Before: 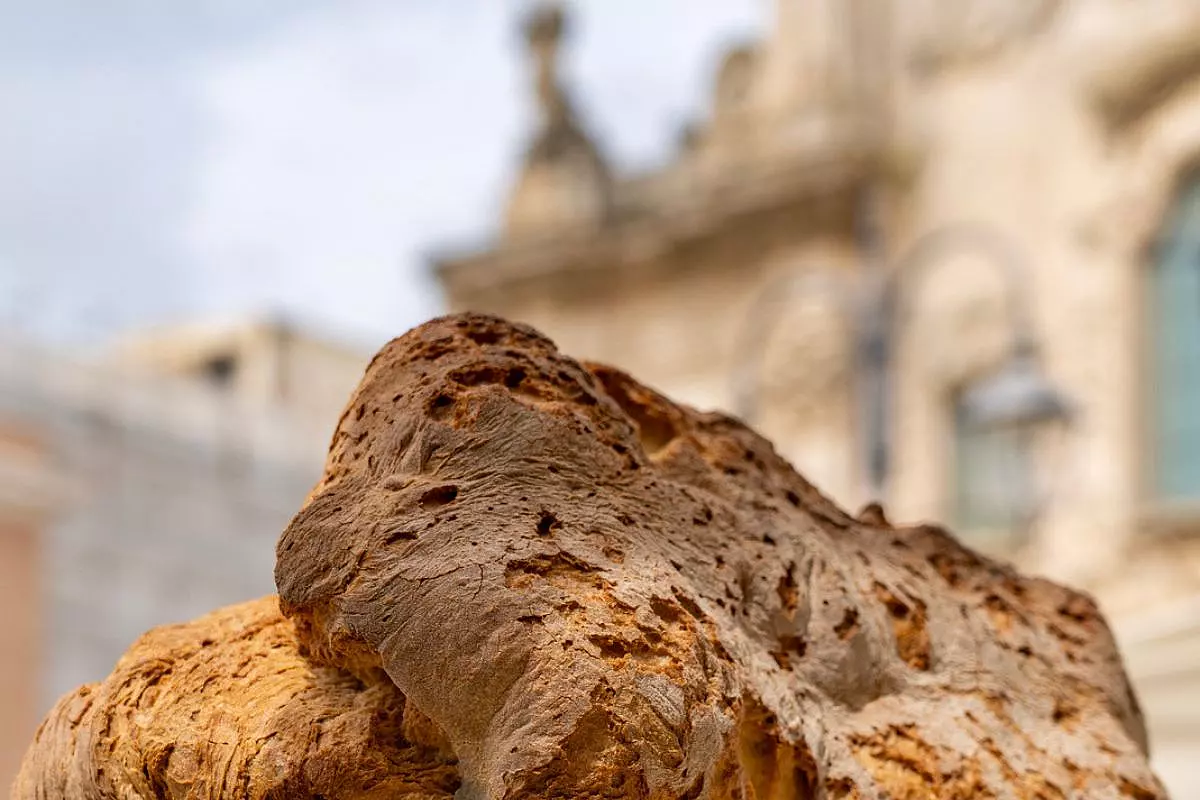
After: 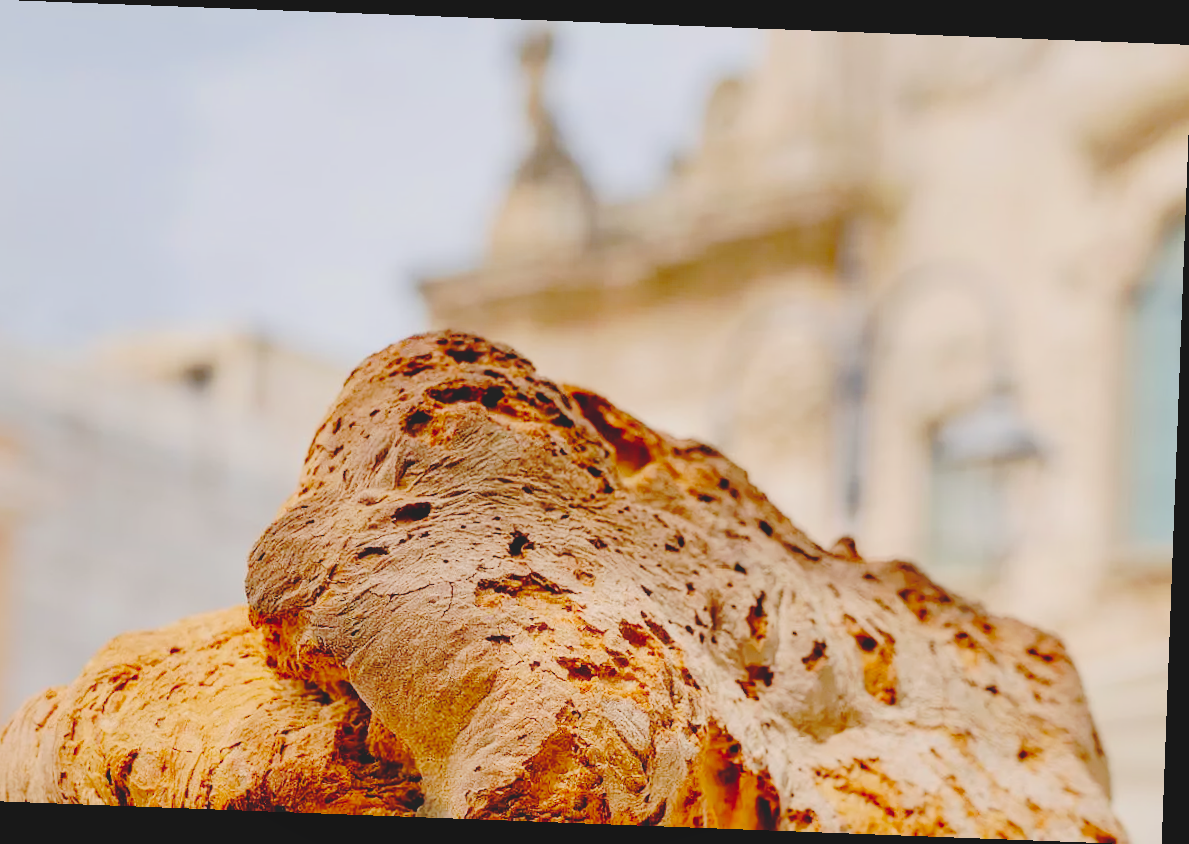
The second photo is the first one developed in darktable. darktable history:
rotate and perspective: rotation 2.17°, automatic cropping off
tone curve: curves: ch0 [(0, 0) (0.003, 0.117) (0.011, 0.115) (0.025, 0.116) (0.044, 0.116) (0.069, 0.112) (0.1, 0.113) (0.136, 0.127) (0.177, 0.148) (0.224, 0.191) (0.277, 0.249) (0.335, 0.363) (0.399, 0.479) (0.468, 0.589) (0.543, 0.664) (0.623, 0.733) (0.709, 0.799) (0.801, 0.852) (0.898, 0.914) (1, 1)], preserve colors none
tone equalizer: on, module defaults
exposure: black level correction 0, exposure 0.9 EV, compensate highlight preservation false
filmic rgb: black relative exposure -7.15 EV, white relative exposure 5.36 EV, hardness 3.02, color science v6 (2022)
shadows and highlights: shadows 30
haze removal: strength -0.05
crop and rotate: left 3.238%
